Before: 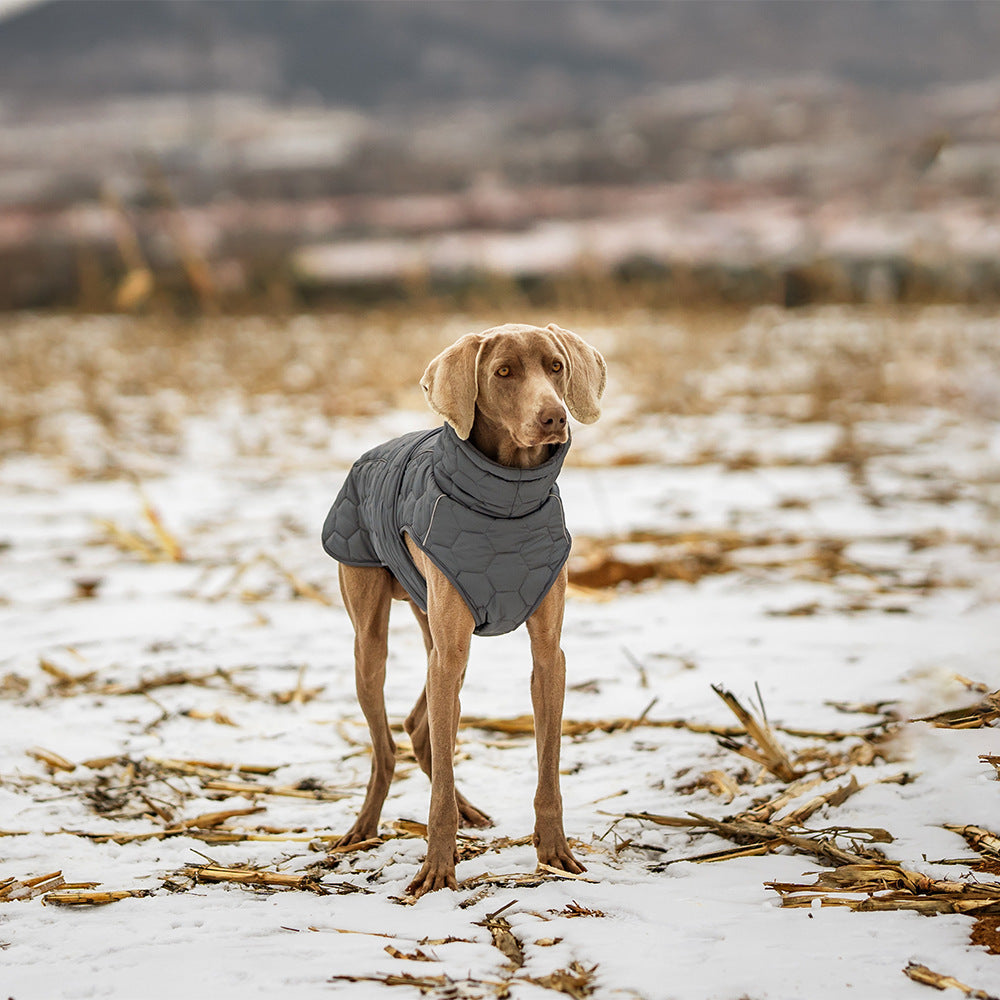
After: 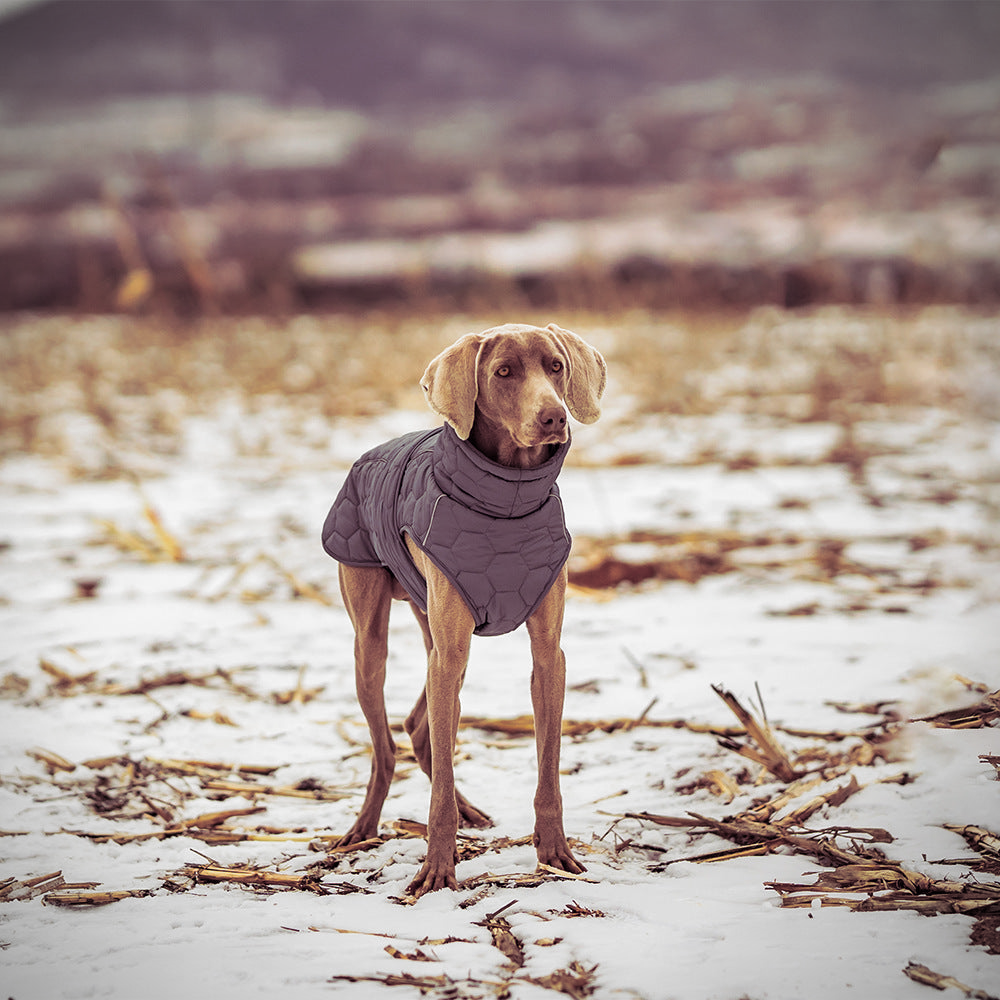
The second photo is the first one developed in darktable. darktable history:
vignetting: fall-off start 91.19%
split-toning: shadows › hue 316.8°, shadows › saturation 0.47, highlights › hue 201.6°, highlights › saturation 0, balance -41.97, compress 28.01%
